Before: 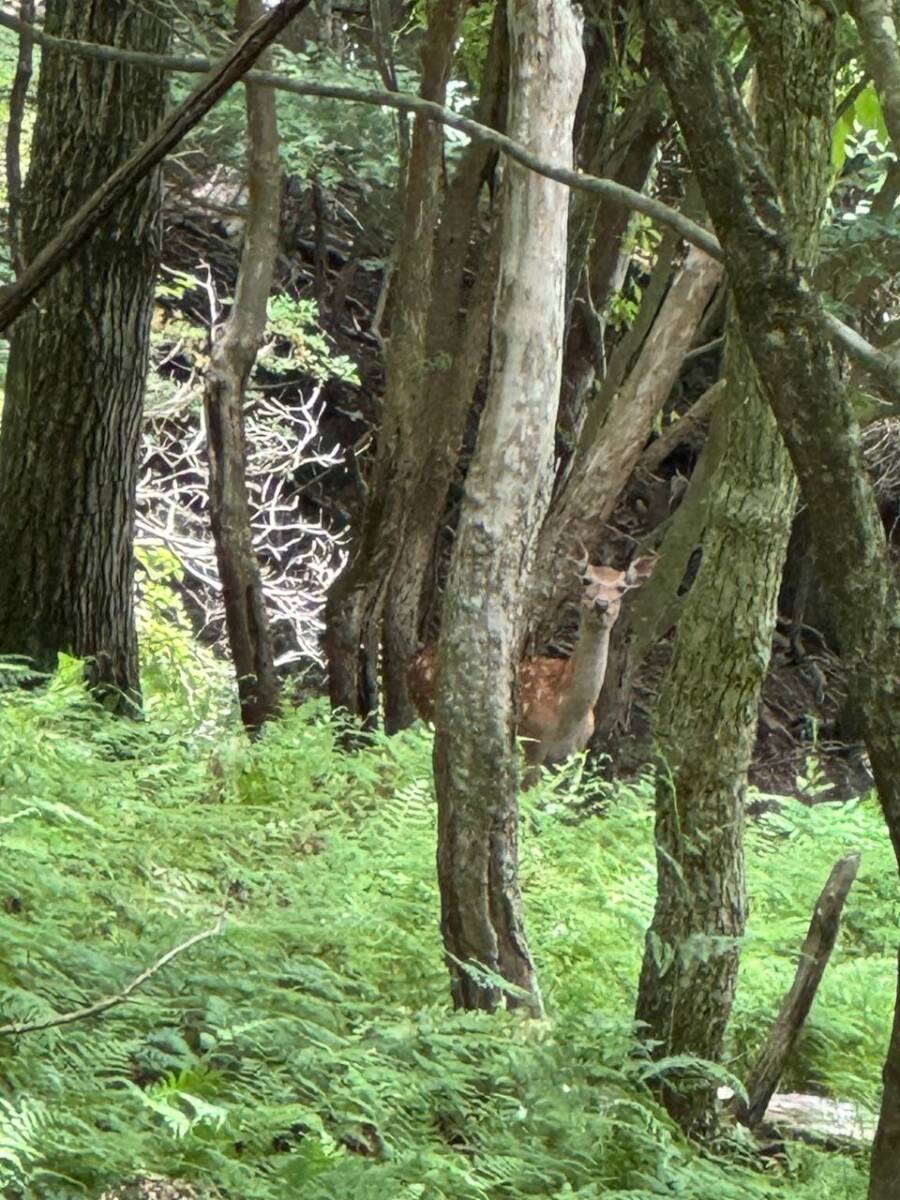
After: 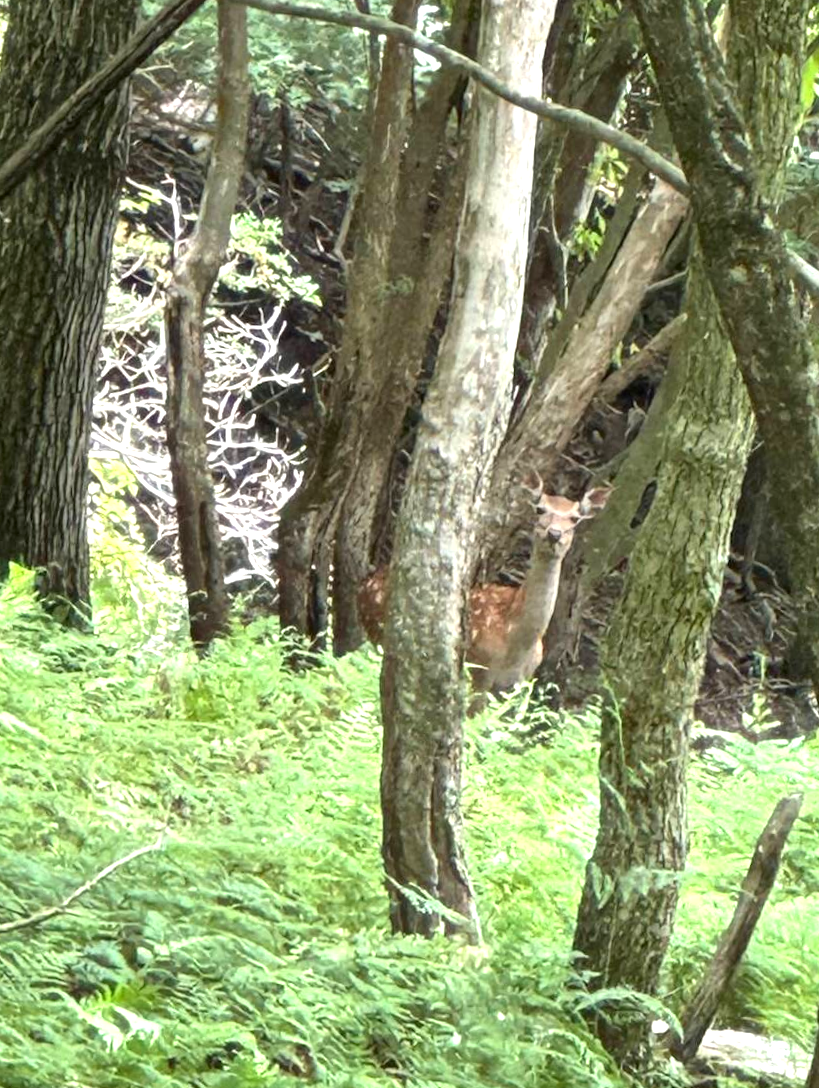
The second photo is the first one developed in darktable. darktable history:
crop and rotate: angle -2.11°, left 3.141%, top 4.256%, right 1.371%, bottom 0.667%
exposure: exposure 0.773 EV, compensate highlight preservation false
local contrast: mode bilateral grid, contrast 15, coarseness 36, detail 105%, midtone range 0.2
